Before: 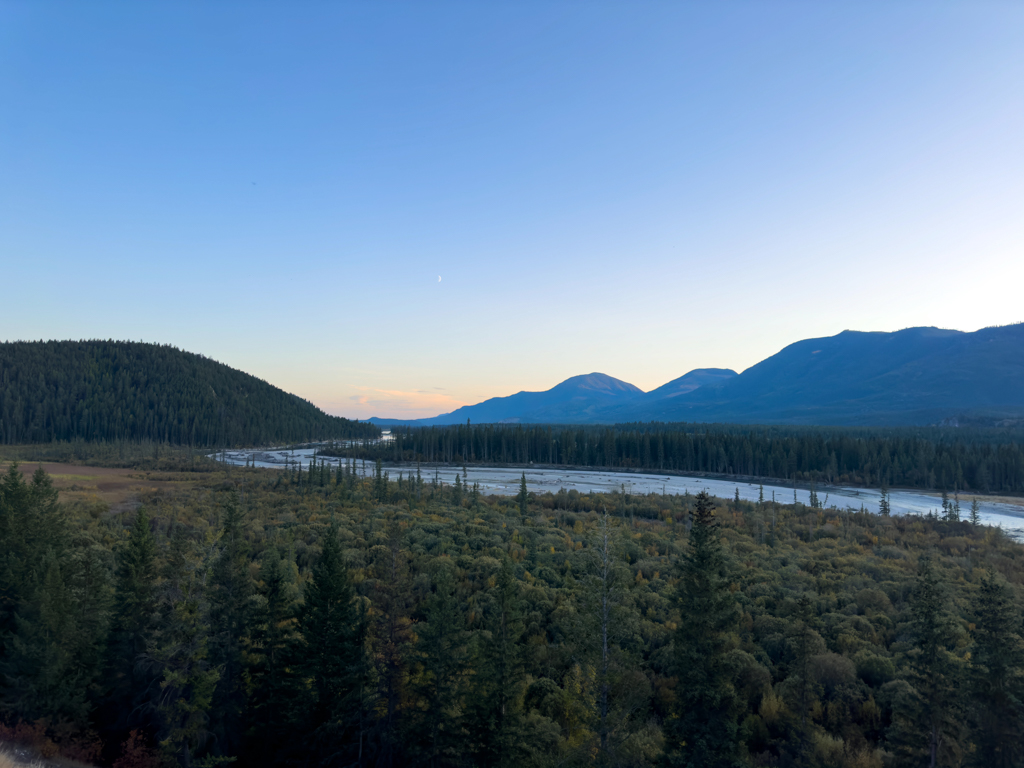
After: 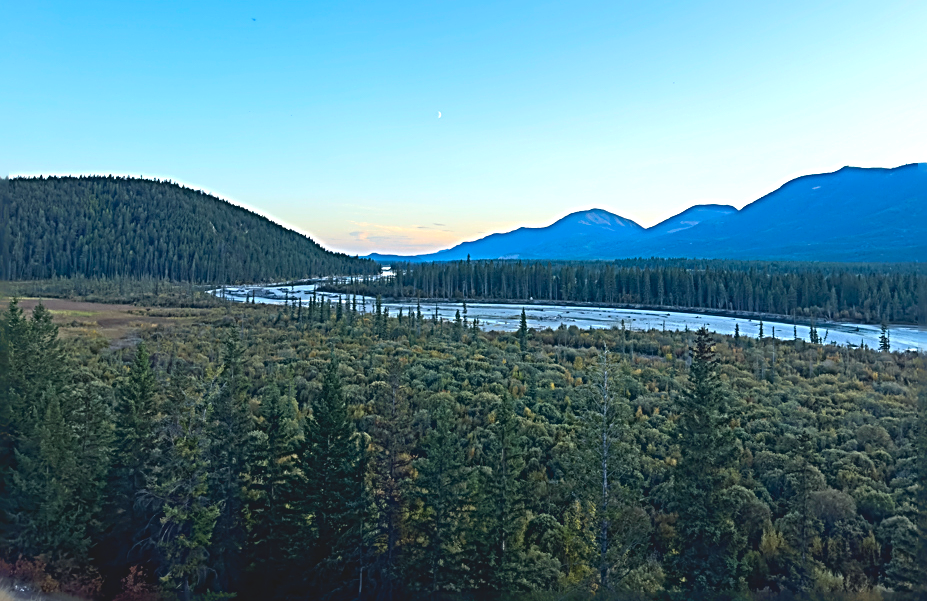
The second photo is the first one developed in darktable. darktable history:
contrast brightness saturation: contrast -0.184, saturation 0.185
exposure: black level correction 0, exposure 0.703 EV, compensate highlight preservation false
sharpen: radius 3.202, amount 1.719
crop: top 21.382%, right 9.408%, bottom 0.31%
color calibration: illuminant Planckian (black body), adaptation linear Bradford (ICC v4), x 0.362, y 0.366, temperature 4488.22 K
